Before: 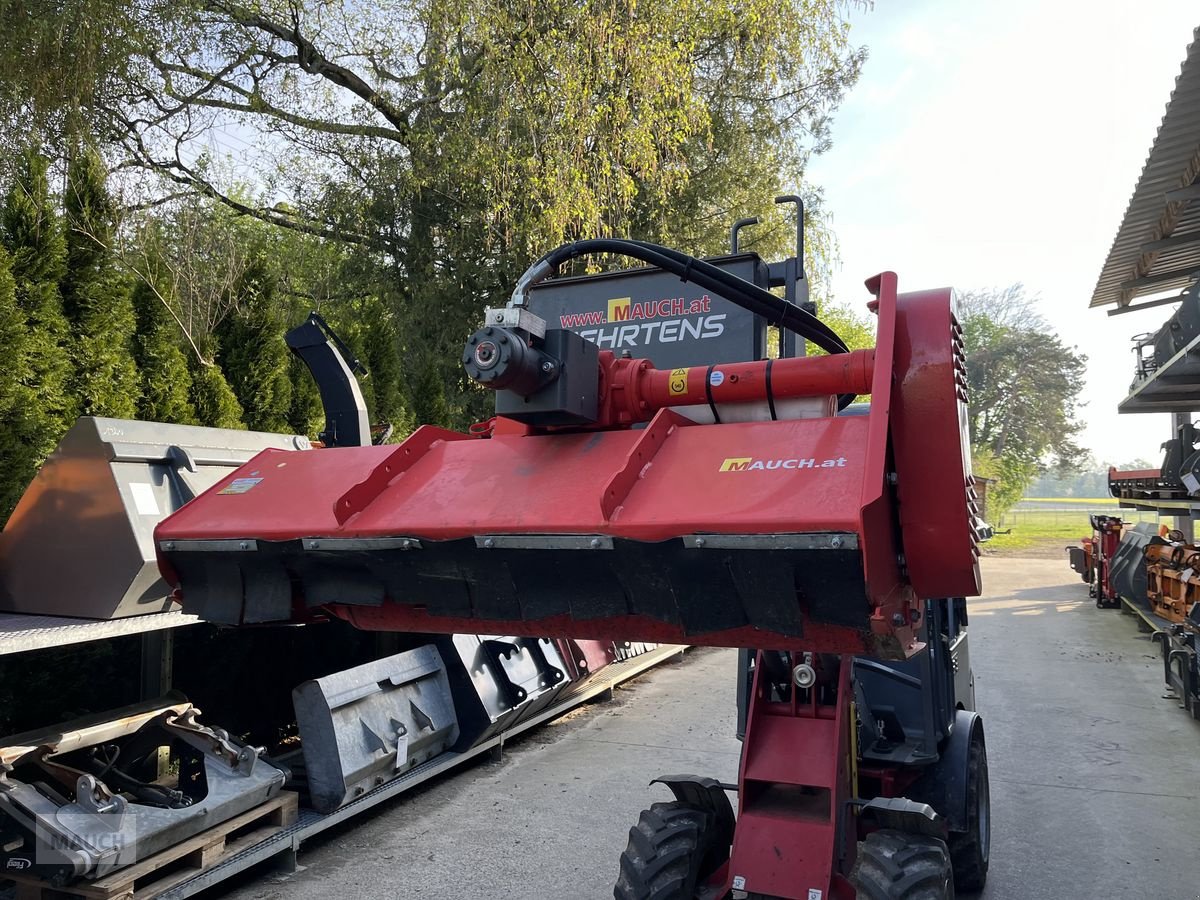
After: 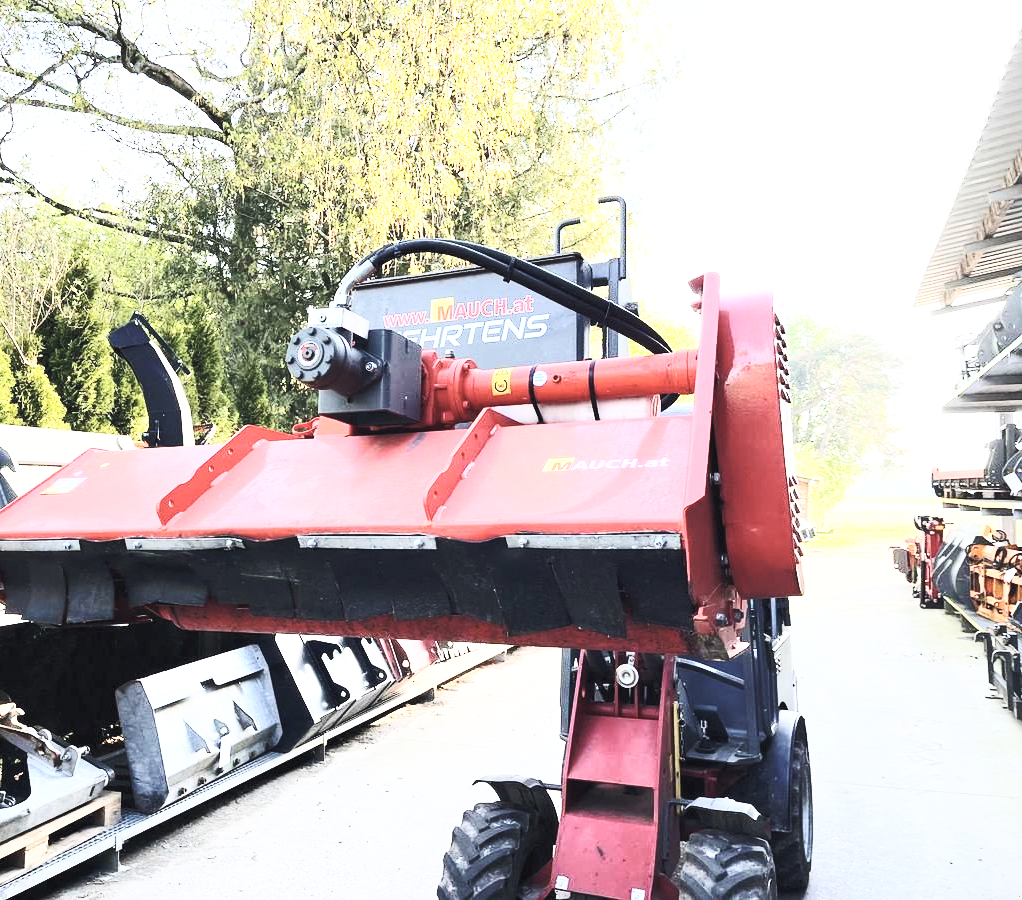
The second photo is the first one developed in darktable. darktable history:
base curve: curves: ch0 [(0, 0) (0.036, 0.037) (0.121, 0.228) (0.46, 0.76) (0.859, 0.983) (1, 1)], preserve colors none
contrast brightness saturation: contrast 0.427, brightness 0.555, saturation -0.2
exposure: black level correction 0, exposure 0.95 EV, compensate highlight preservation false
crop and rotate: left 14.794%
